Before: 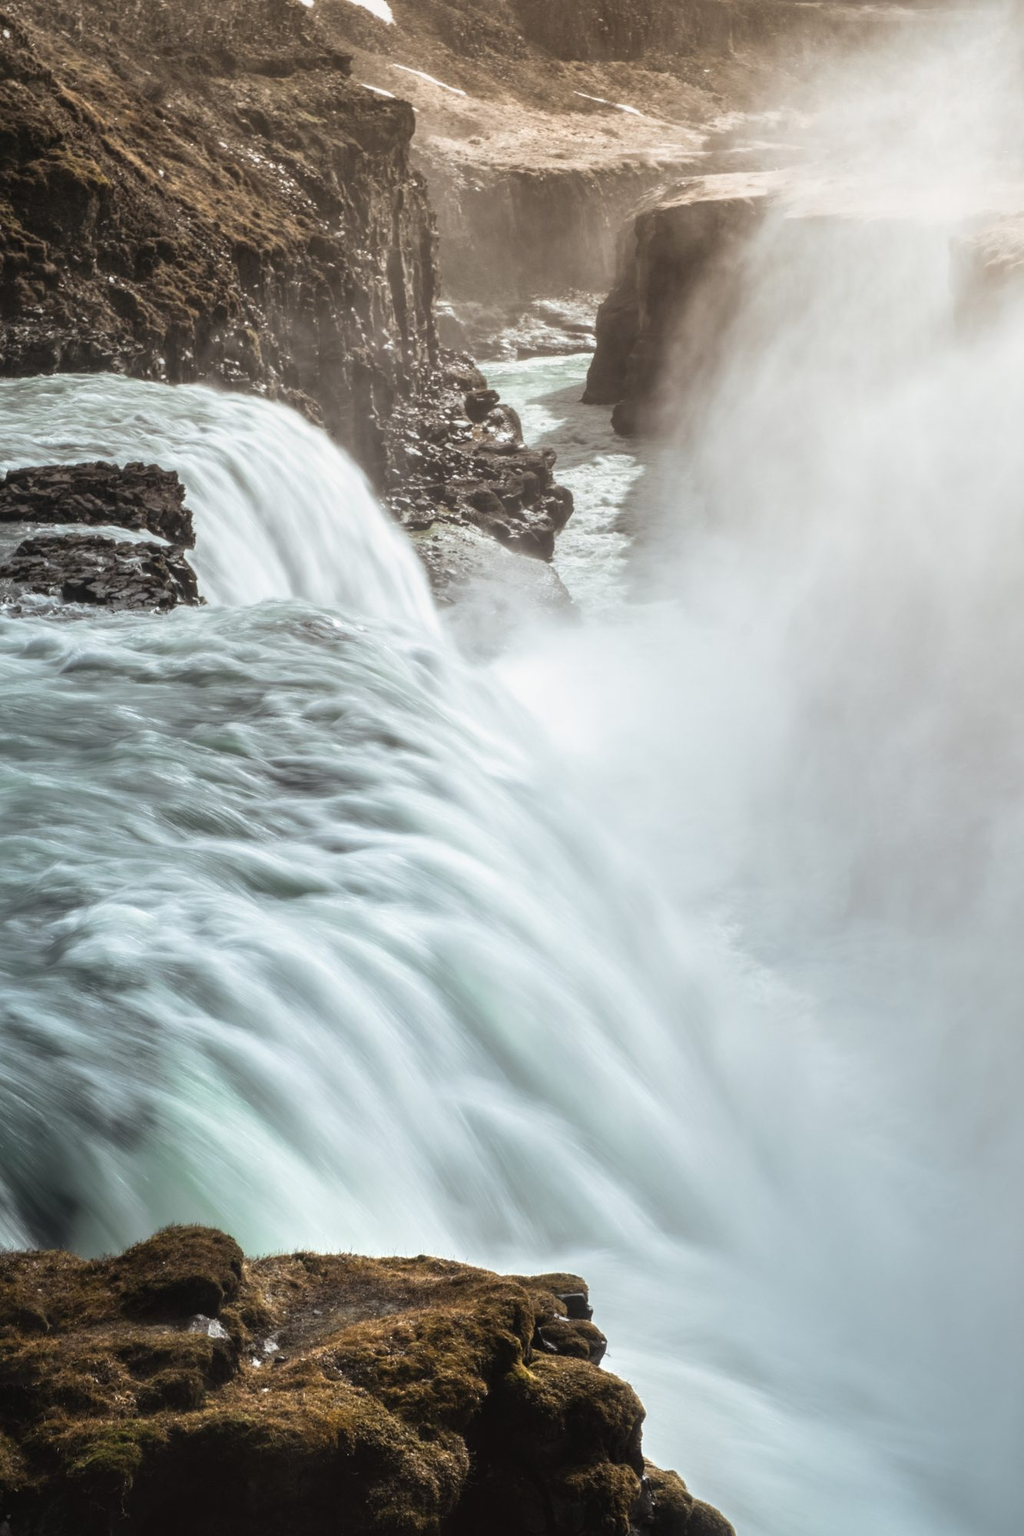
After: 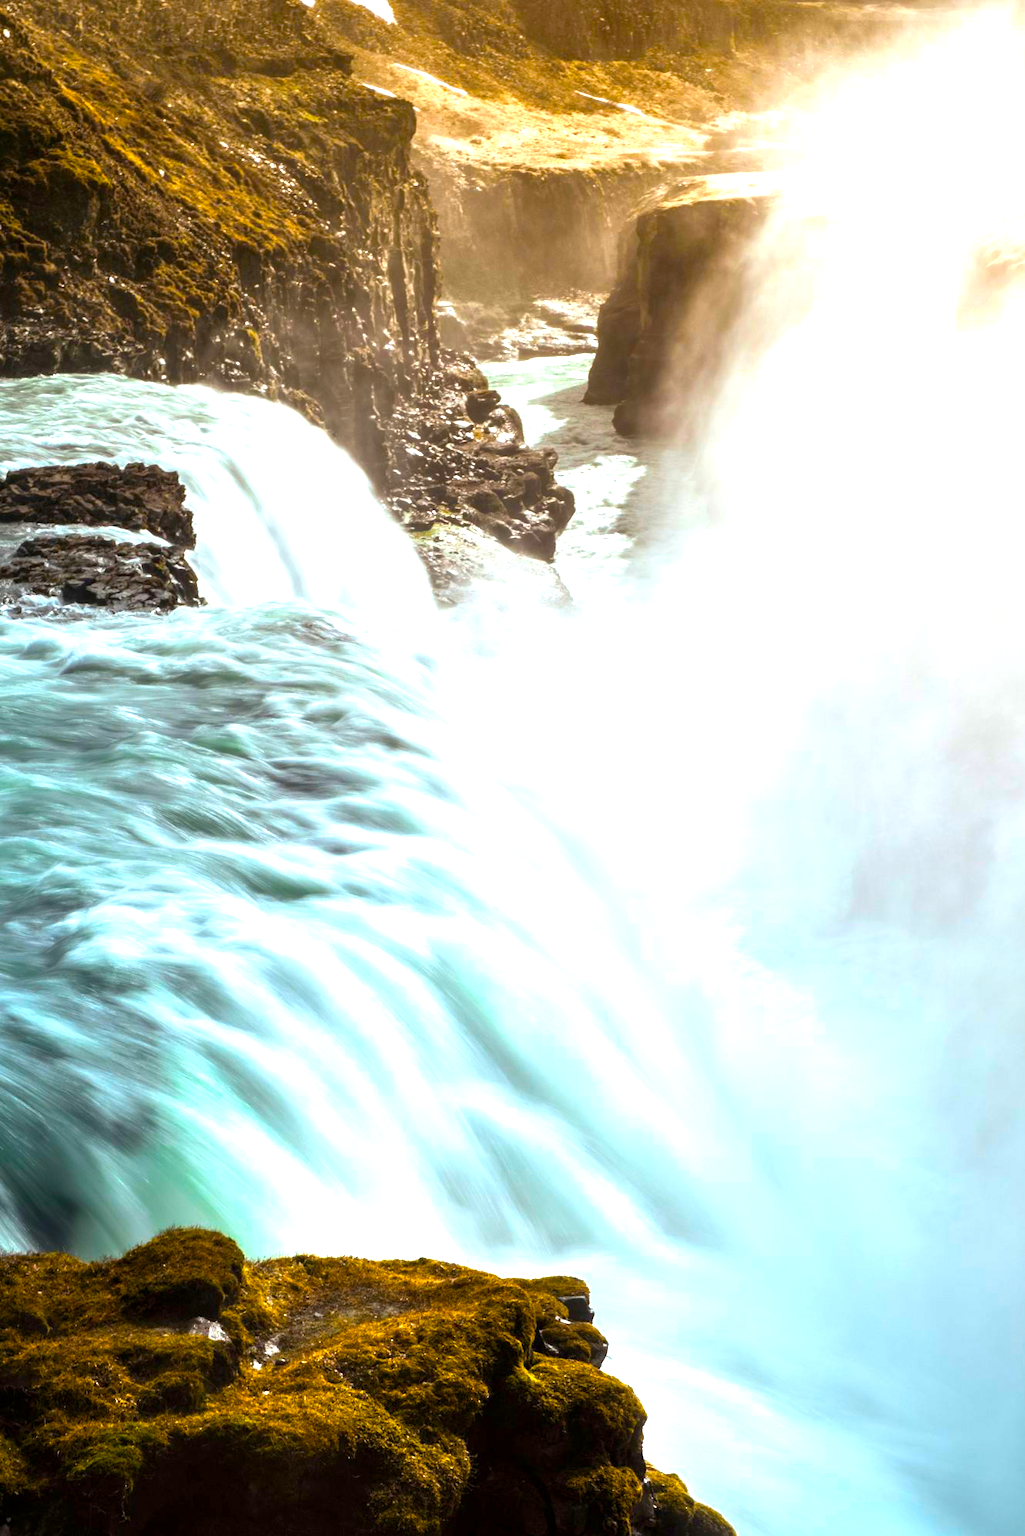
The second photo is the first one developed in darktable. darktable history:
crop: top 0.05%, bottom 0.098%
exposure: black level correction 0.004, exposure 0.014 EV, compensate highlight preservation false
color balance rgb: linear chroma grading › global chroma 20%, perceptual saturation grading › global saturation 65%, perceptual saturation grading › highlights 50%, perceptual saturation grading › shadows 30%, perceptual brilliance grading › global brilliance 12%, perceptual brilliance grading › highlights 15%, global vibrance 20%
